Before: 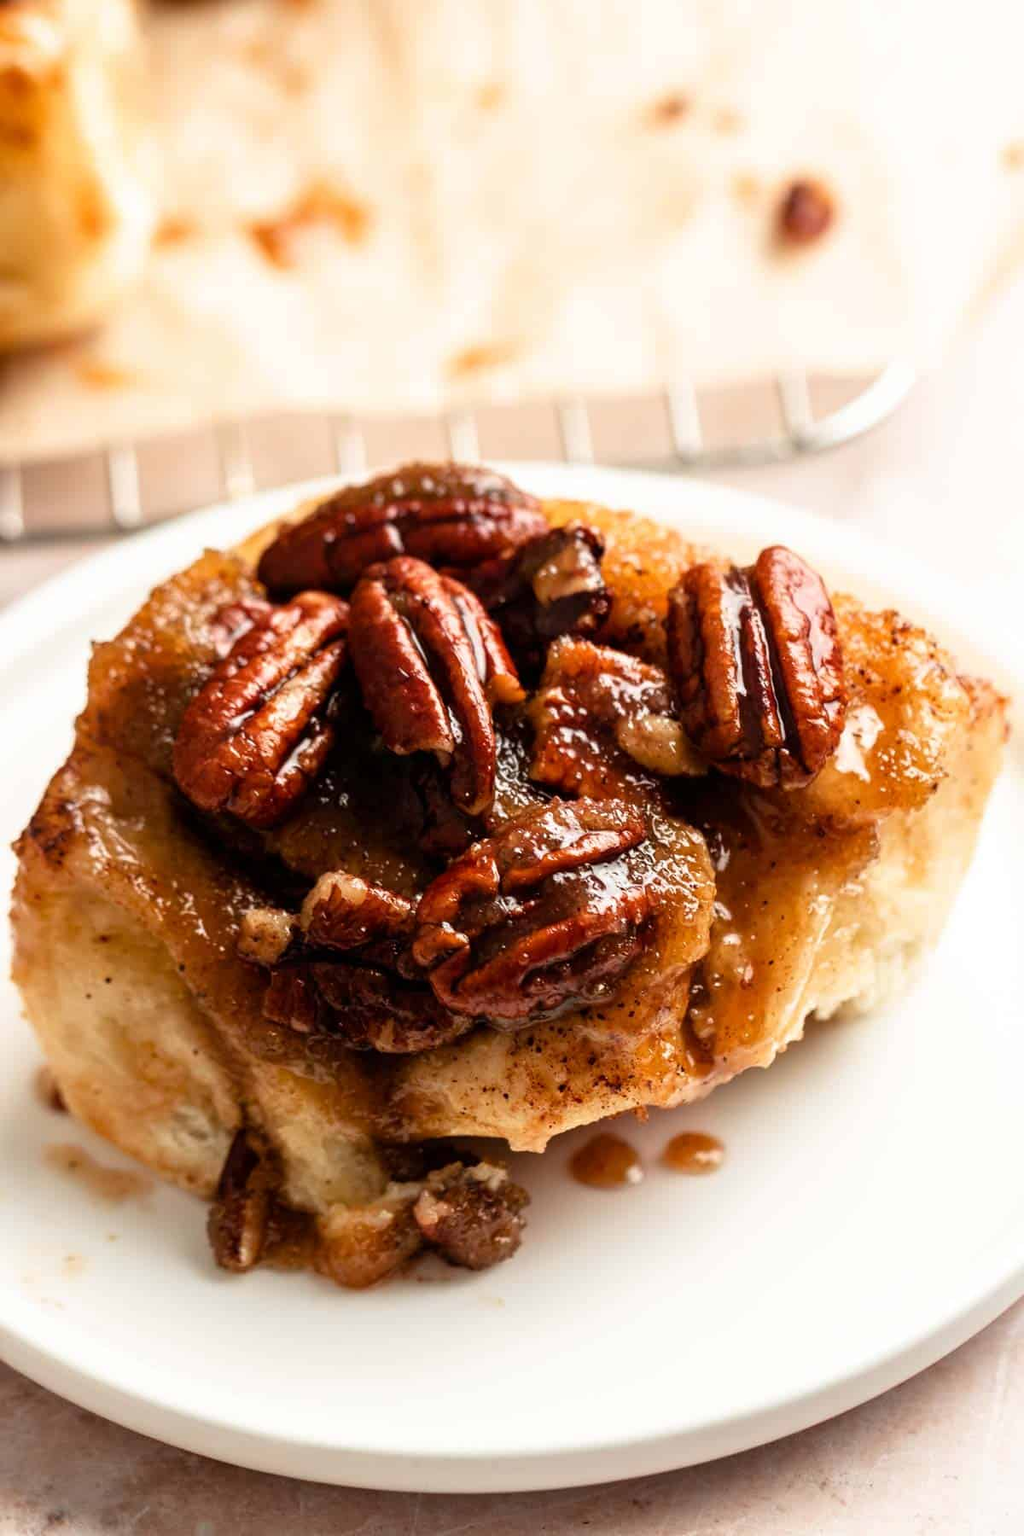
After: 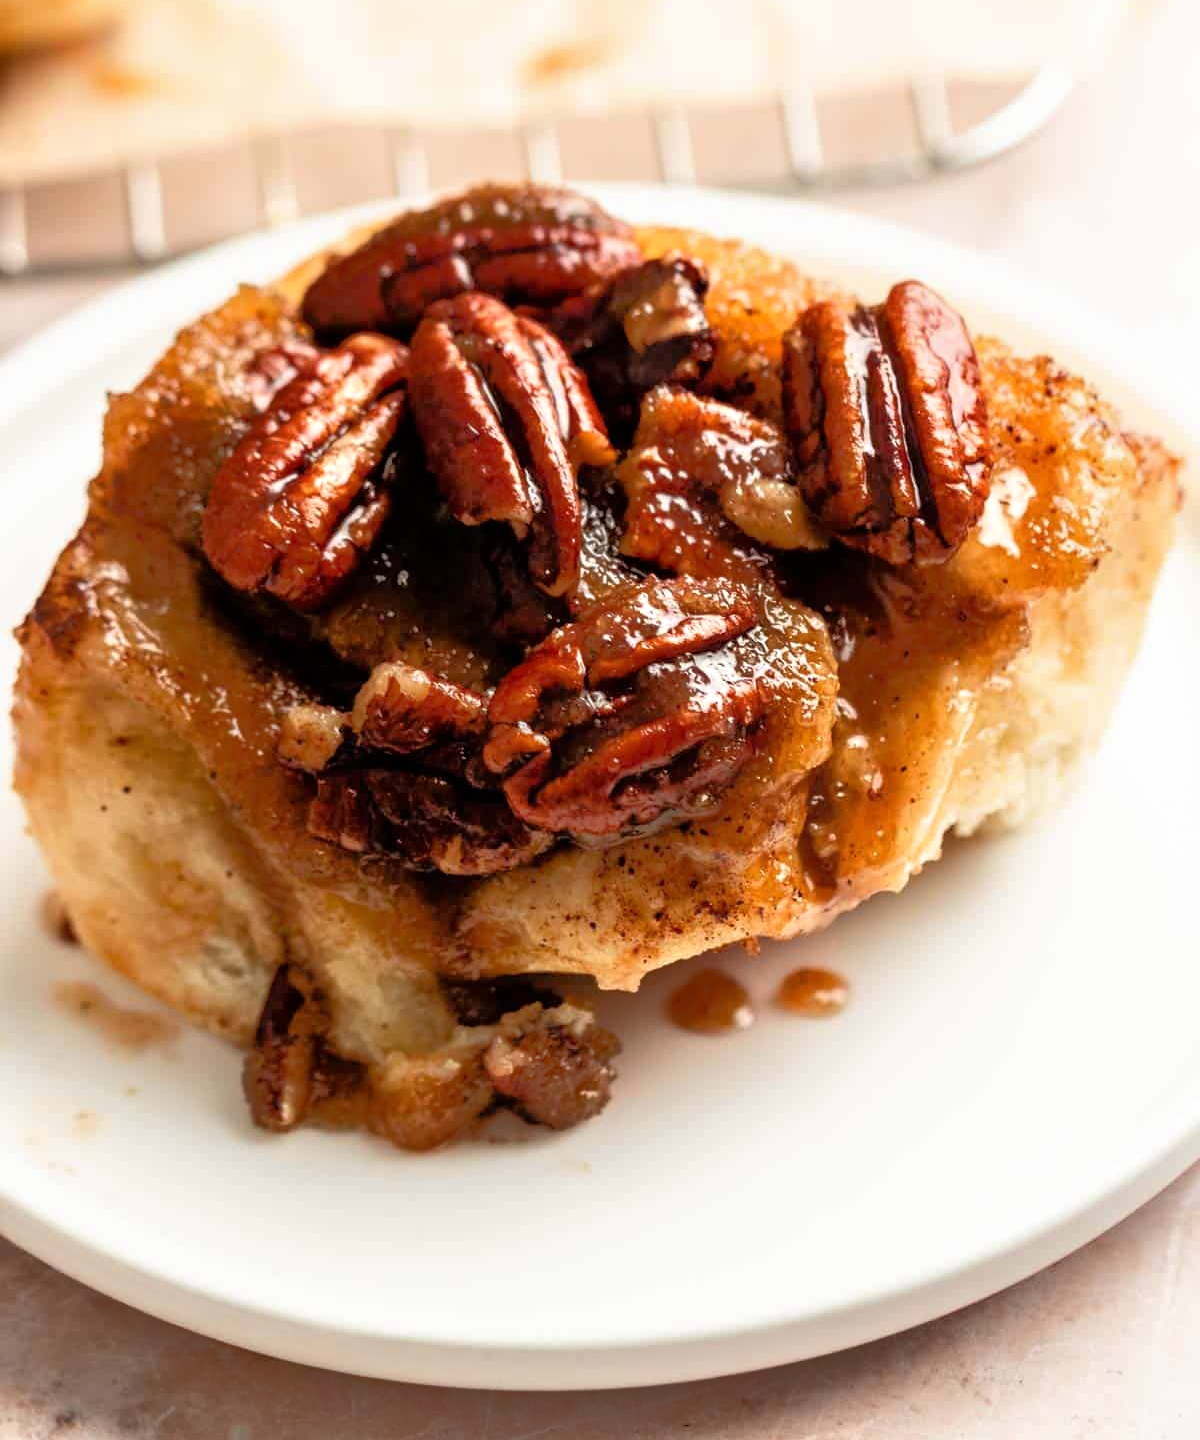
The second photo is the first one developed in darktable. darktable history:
tone equalizer: -8 EV -0.528 EV, -7 EV -0.319 EV, -6 EV -0.083 EV, -5 EV 0.413 EV, -4 EV 0.985 EV, -3 EV 0.791 EV, -2 EV -0.01 EV, -1 EV 0.14 EV, +0 EV -0.012 EV, smoothing 1
crop and rotate: top 19.998%
